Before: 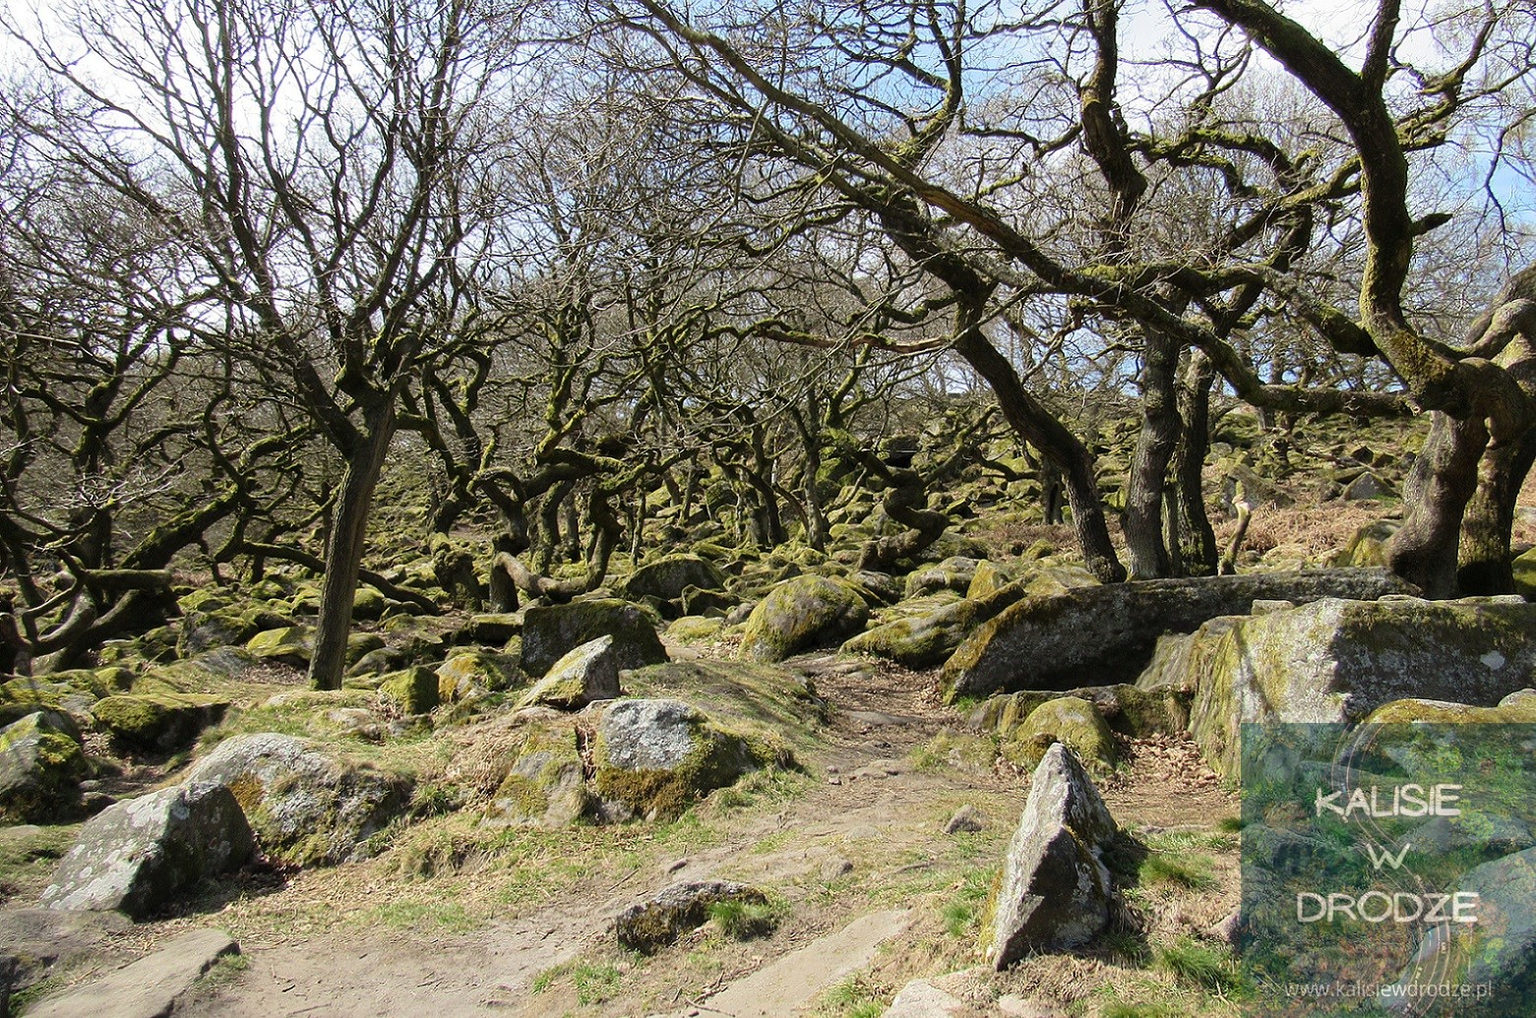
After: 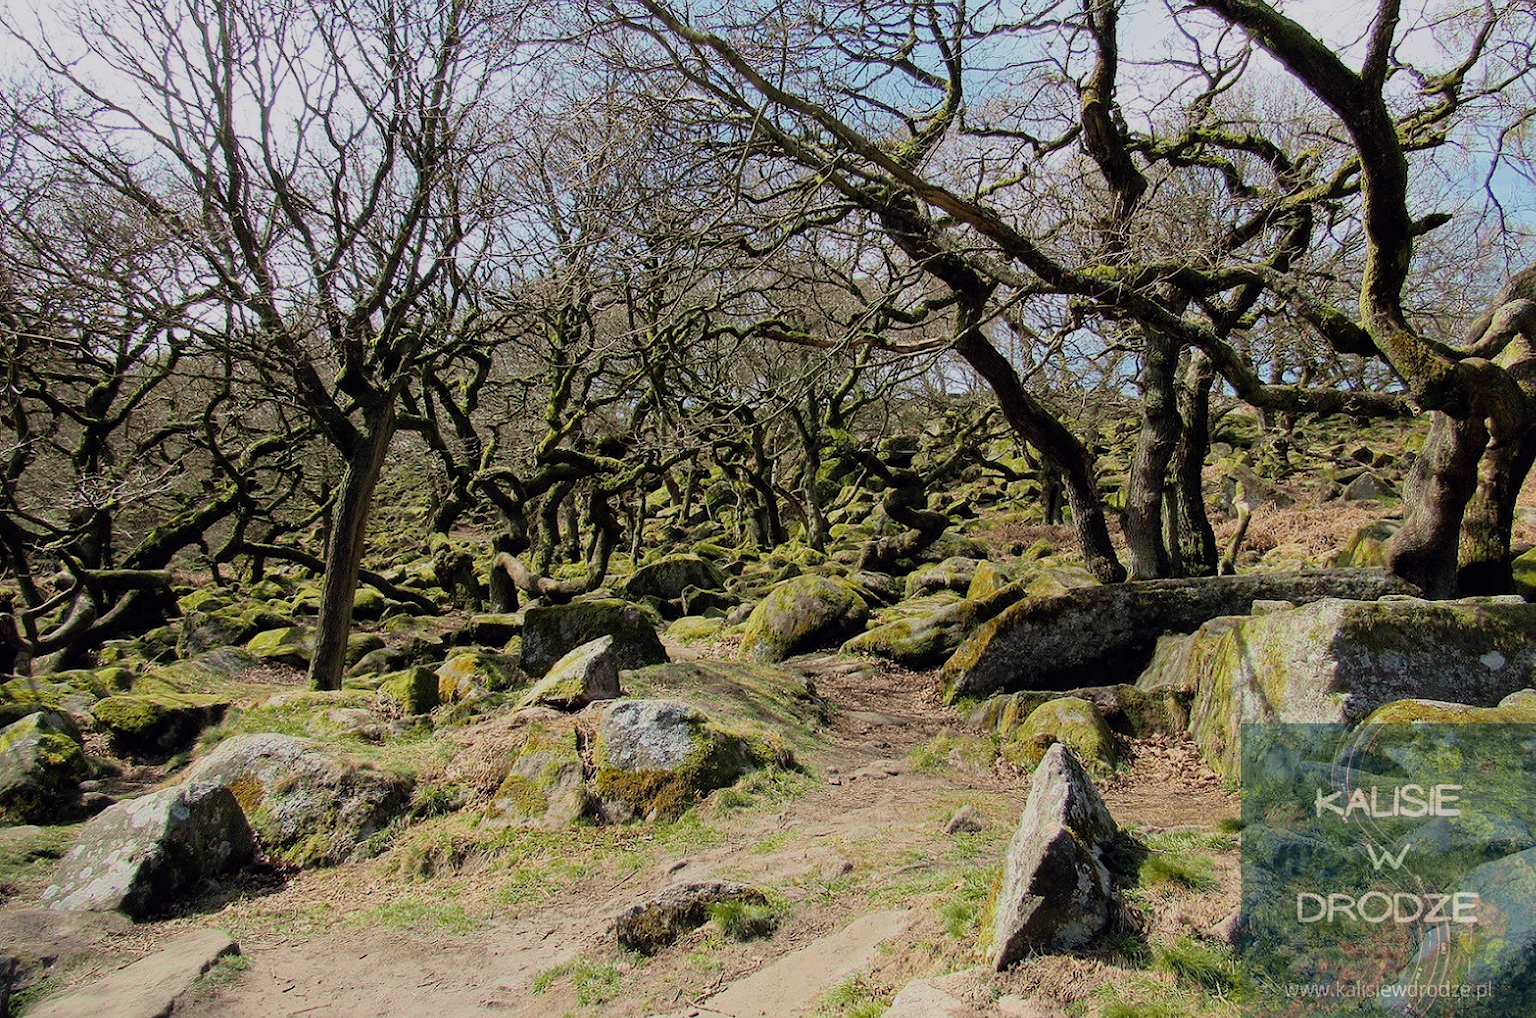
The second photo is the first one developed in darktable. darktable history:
filmic rgb: black relative exposure -7.65 EV, white relative exposure 4.56 EV, hardness 3.61, color science v6 (2022)
tone curve: curves: ch0 [(0, 0) (0.15, 0.17) (0.452, 0.437) (0.611, 0.588) (0.751, 0.749) (1, 1)]; ch1 [(0, 0) (0.325, 0.327) (0.413, 0.442) (0.475, 0.467) (0.512, 0.522) (0.541, 0.55) (0.617, 0.612) (0.695, 0.697) (1, 1)]; ch2 [(0, 0) (0.386, 0.397) (0.452, 0.459) (0.505, 0.498) (0.536, 0.546) (0.574, 0.571) (0.633, 0.653) (1, 1)], color space Lab, independent channels, preserve colors none
